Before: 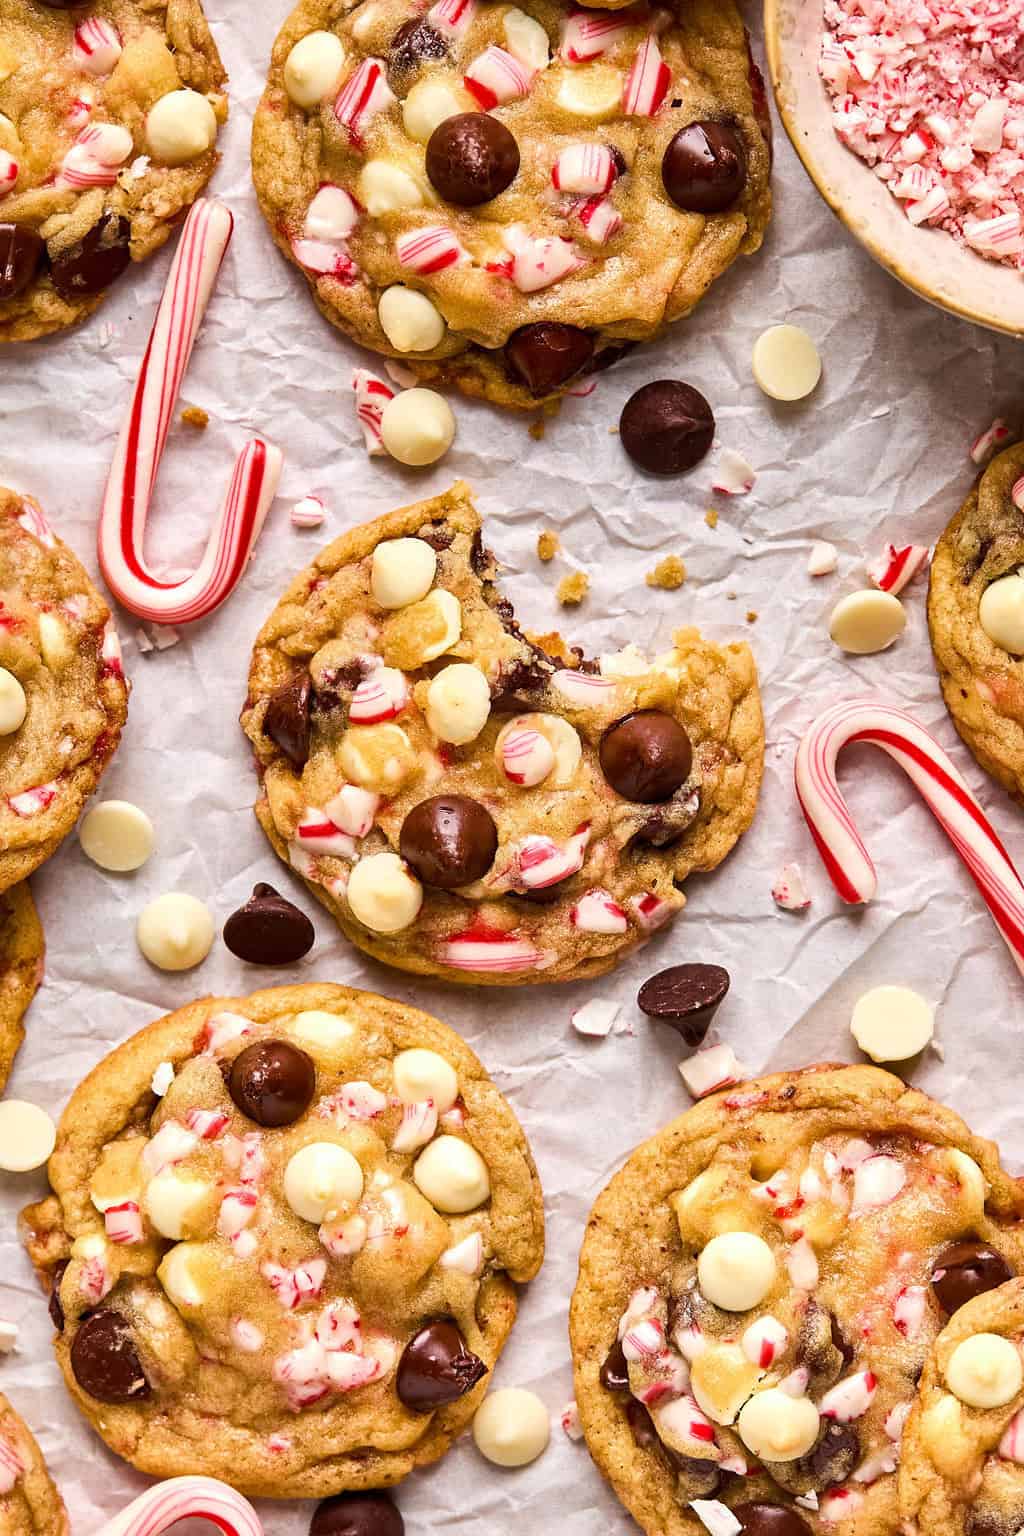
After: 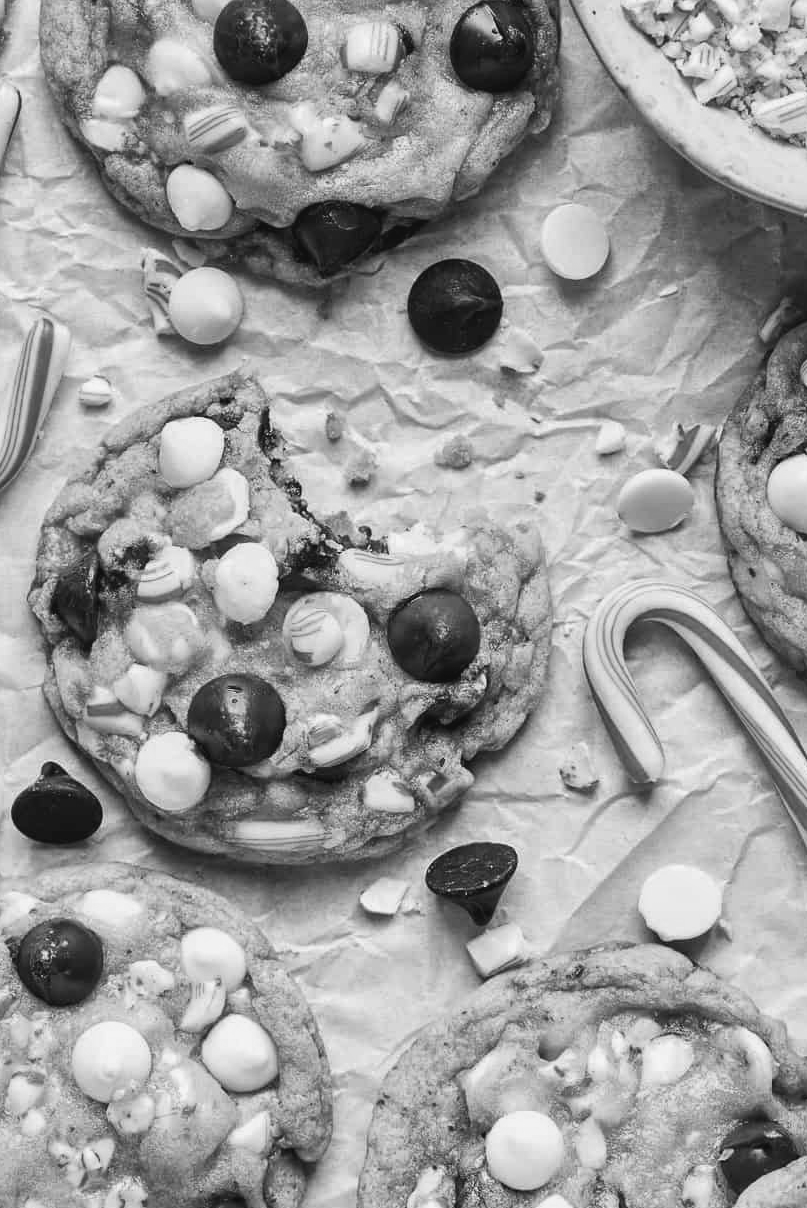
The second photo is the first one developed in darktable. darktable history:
exposure: black level correction 0.001, compensate highlight preservation false
crop and rotate: left 20.74%, top 7.912%, right 0.375%, bottom 13.378%
color calibration: illuminant as shot in camera, x 0.377, y 0.392, temperature 4169.3 K, saturation algorithm version 1 (2020)
monochrome: on, module defaults
color balance: lift [1.005, 0.99, 1.007, 1.01], gamma [1, 1.034, 1.032, 0.966], gain [0.873, 1.055, 1.067, 0.933]
local contrast: highlights 100%, shadows 100%, detail 120%, midtone range 0.2
